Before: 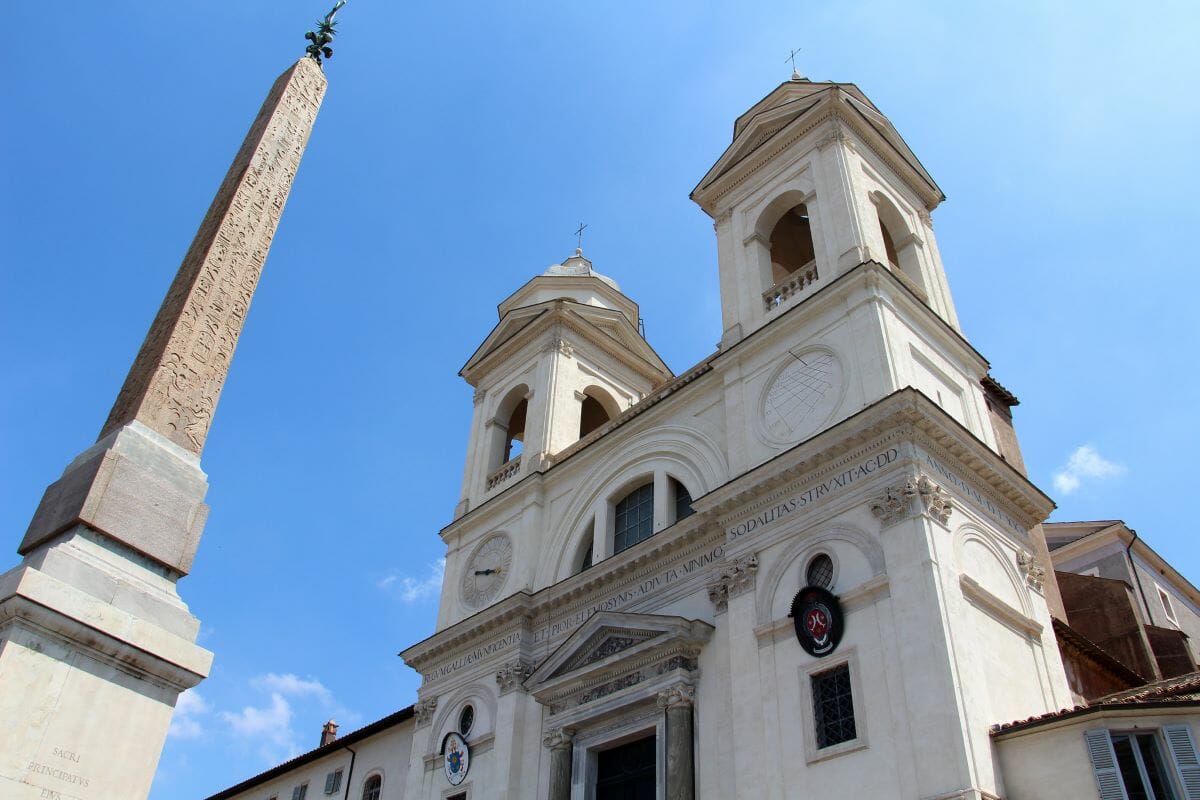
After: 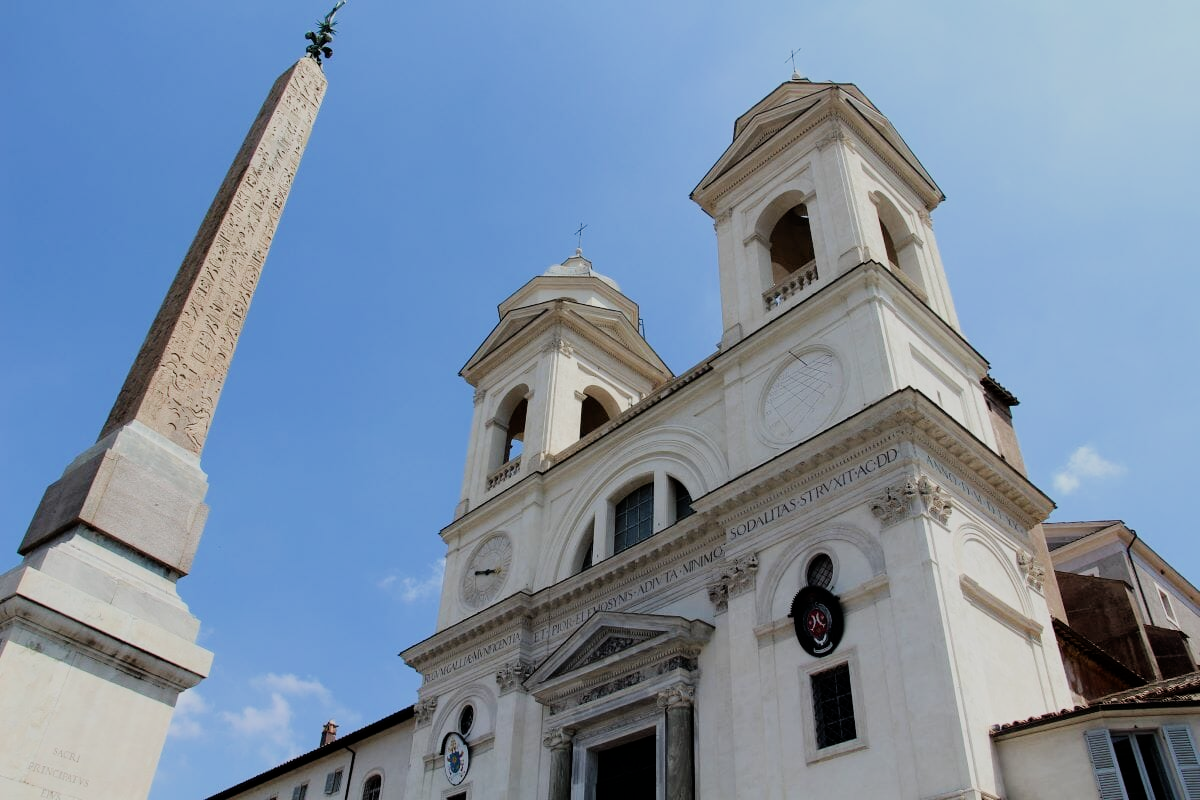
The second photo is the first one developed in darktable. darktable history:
filmic rgb: black relative exposure -7.65 EV, white relative exposure 4.56 EV, threshold 3.03 EV, hardness 3.61, contrast 1.058, enable highlight reconstruction true
